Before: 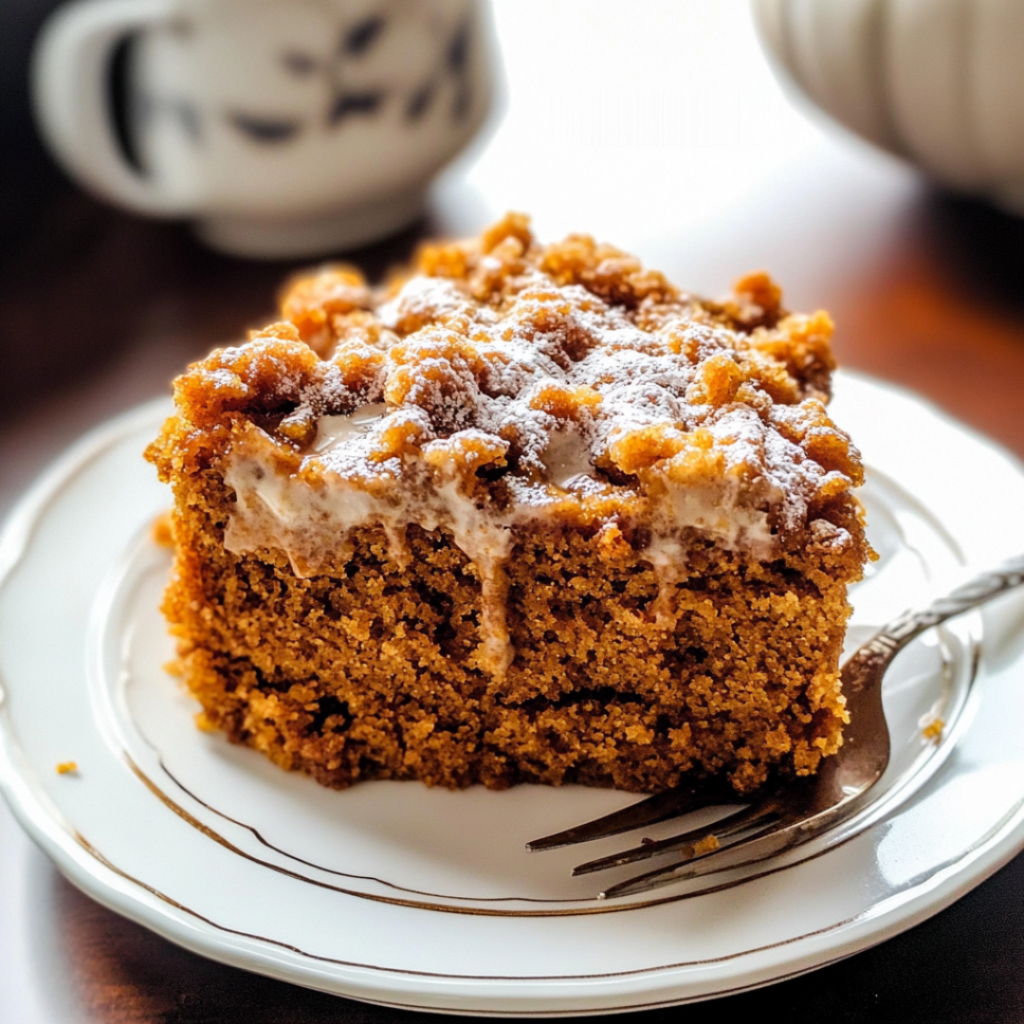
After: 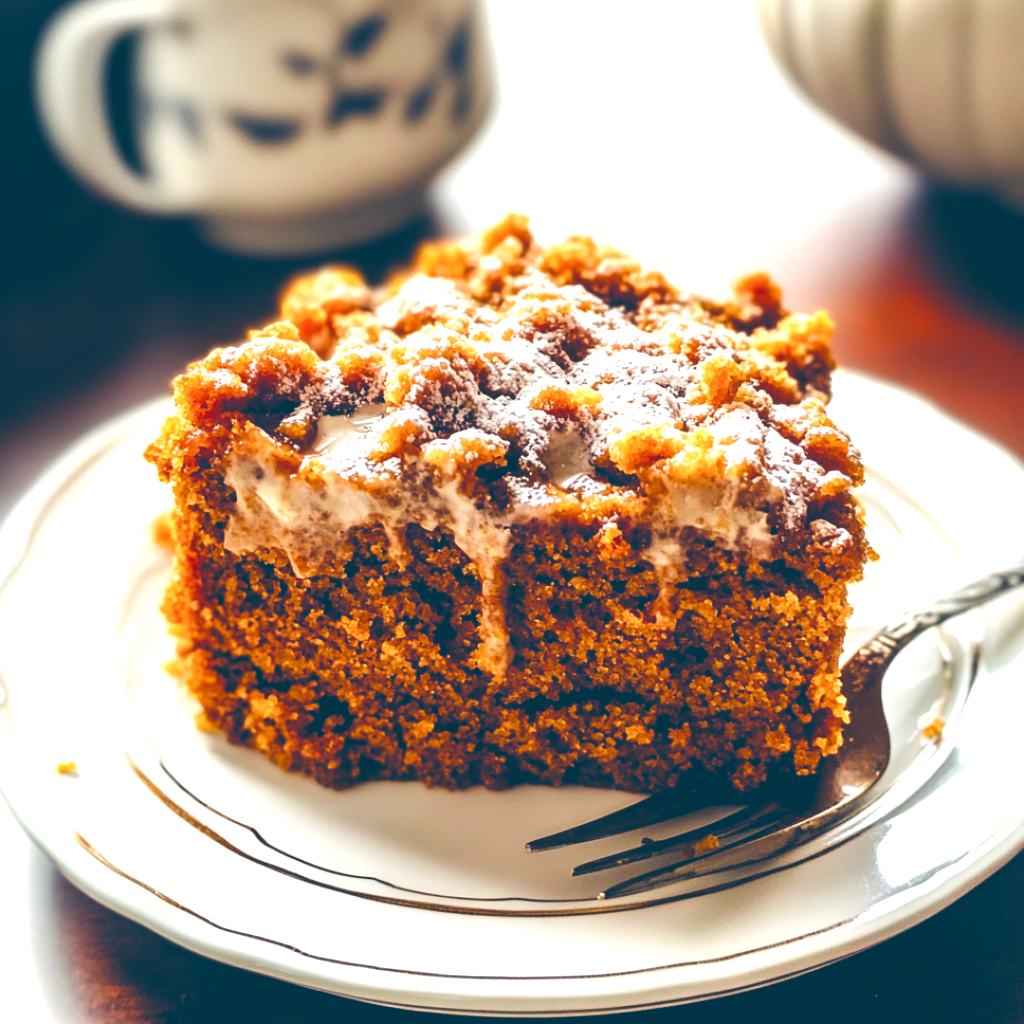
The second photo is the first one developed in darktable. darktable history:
color balance rgb: shadows lift › chroma 3%, shadows lift › hue 280.8°, power › hue 330°, highlights gain › chroma 3%, highlights gain › hue 75.6°, global offset › luminance 2%, perceptual saturation grading › global saturation 20%, perceptual saturation grading › highlights -25%, perceptual saturation grading › shadows 50%, global vibrance 20.33%
tone equalizer: -8 EV -0.417 EV, -7 EV -0.389 EV, -6 EV -0.333 EV, -5 EV -0.222 EV, -3 EV 0.222 EV, -2 EV 0.333 EV, -1 EV 0.389 EV, +0 EV 0.417 EV, edges refinement/feathering 500, mask exposure compensation -1.57 EV, preserve details no
color balance: lift [1.016, 0.983, 1, 1.017], gamma [0.958, 1, 1, 1], gain [0.981, 1.007, 0.993, 1.002], input saturation 118.26%, contrast 13.43%, contrast fulcrum 21.62%, output saturation 82.76%
